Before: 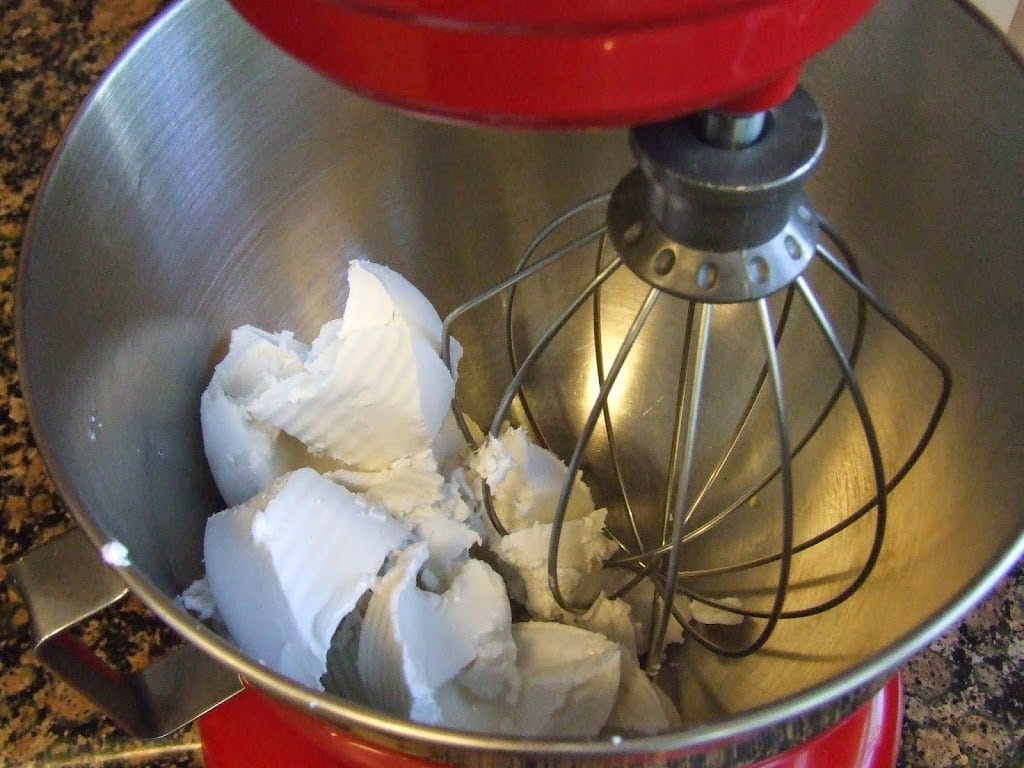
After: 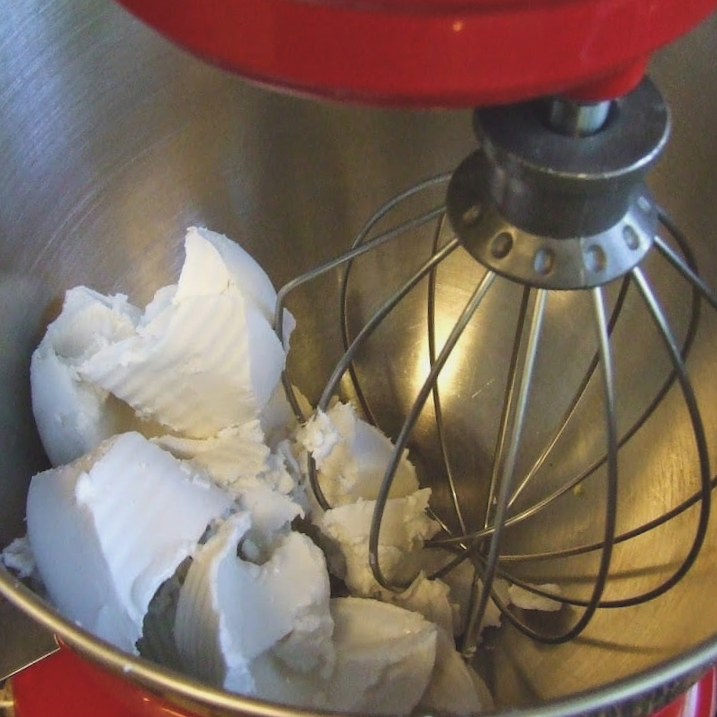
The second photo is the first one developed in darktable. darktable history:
crop and rotate: angle -3.06°, left 14.189%, top 0.035%, right 10.838%, bottom 0.056%
exposure: black level correction -0.013, exposure -0.192 EV, compensate exposure bias true, compensate highlight preservation false
